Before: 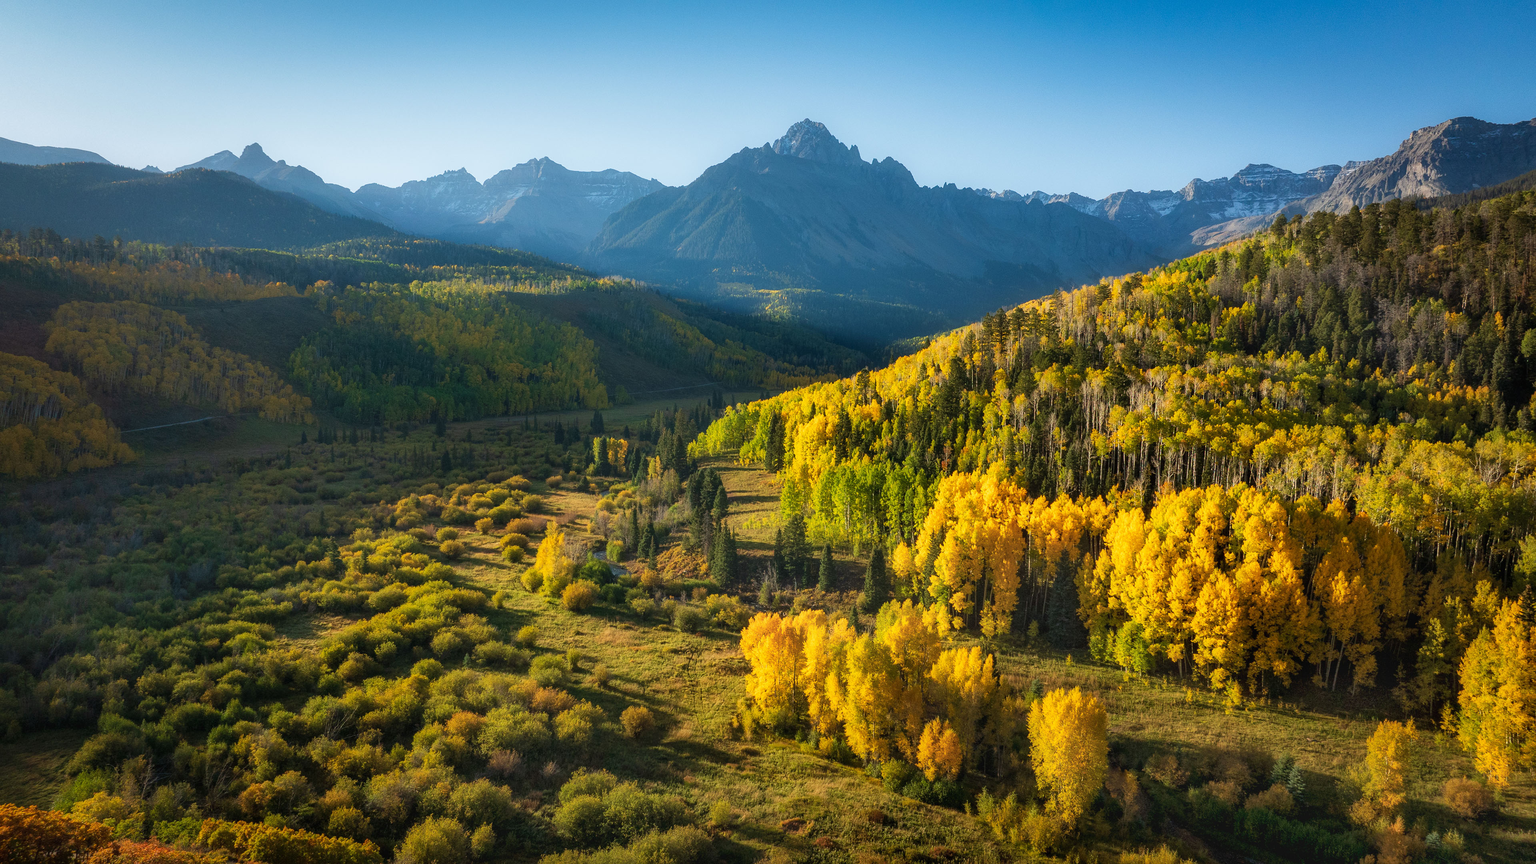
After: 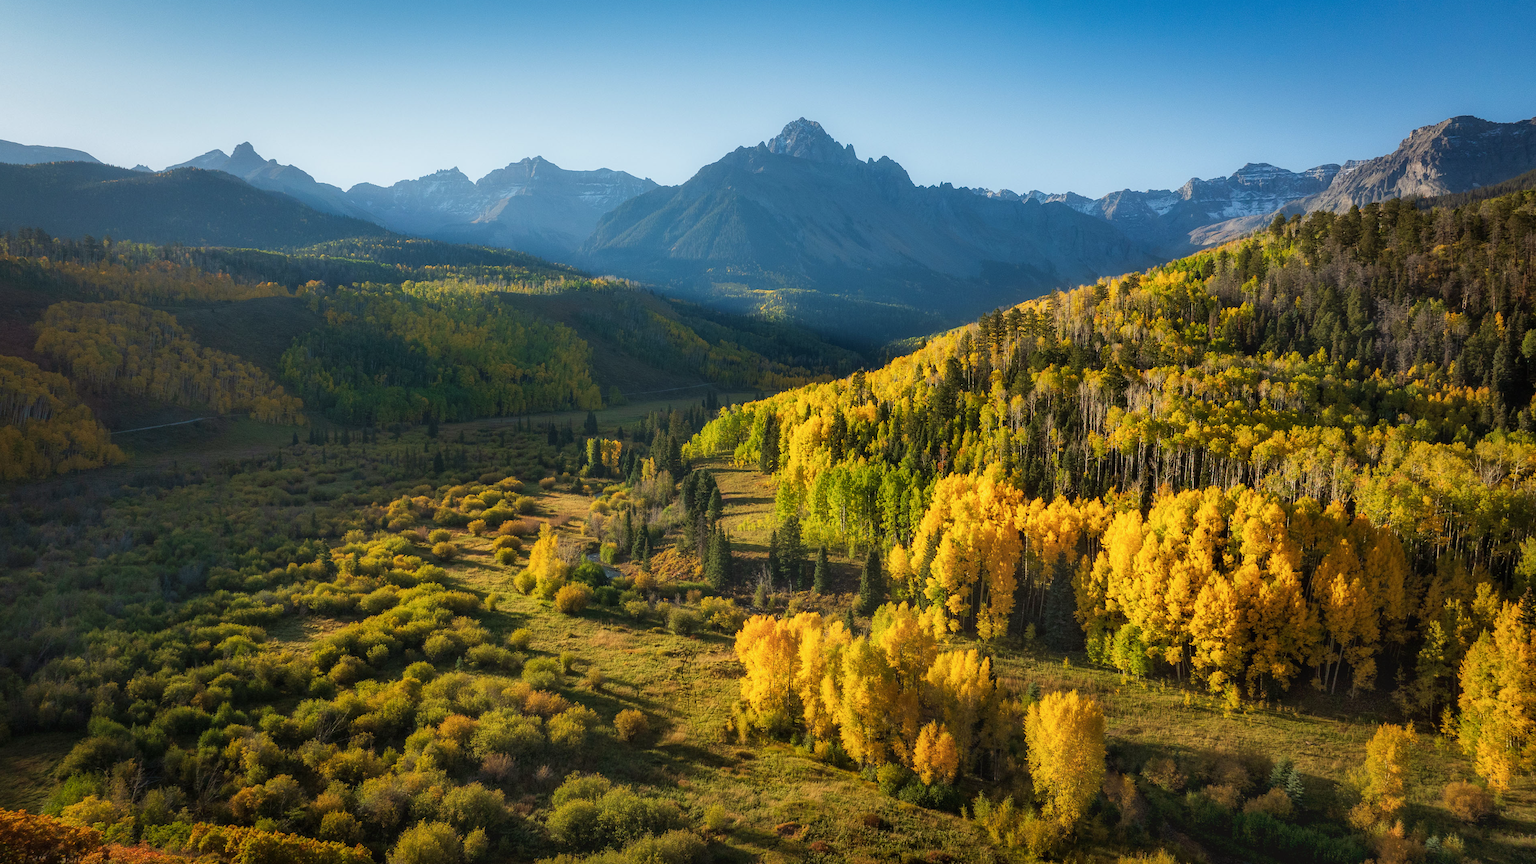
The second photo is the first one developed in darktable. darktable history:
crop and rotate: left 0.749%, top 0.341%, bottom 0.32%
color balance rgb: shadows lift › chroma 2.048%, shadows lift › hue 249.62°, power › chroma 0.681%, power › hue 60°, linear chroma grading › mid-tones 7.317%, perceptual saturation grading › global saturation -2.682%, perceptual saturation grading › shadows -1.075%
exposure: exposure -0.048 EV, compensate highlight preservation false
